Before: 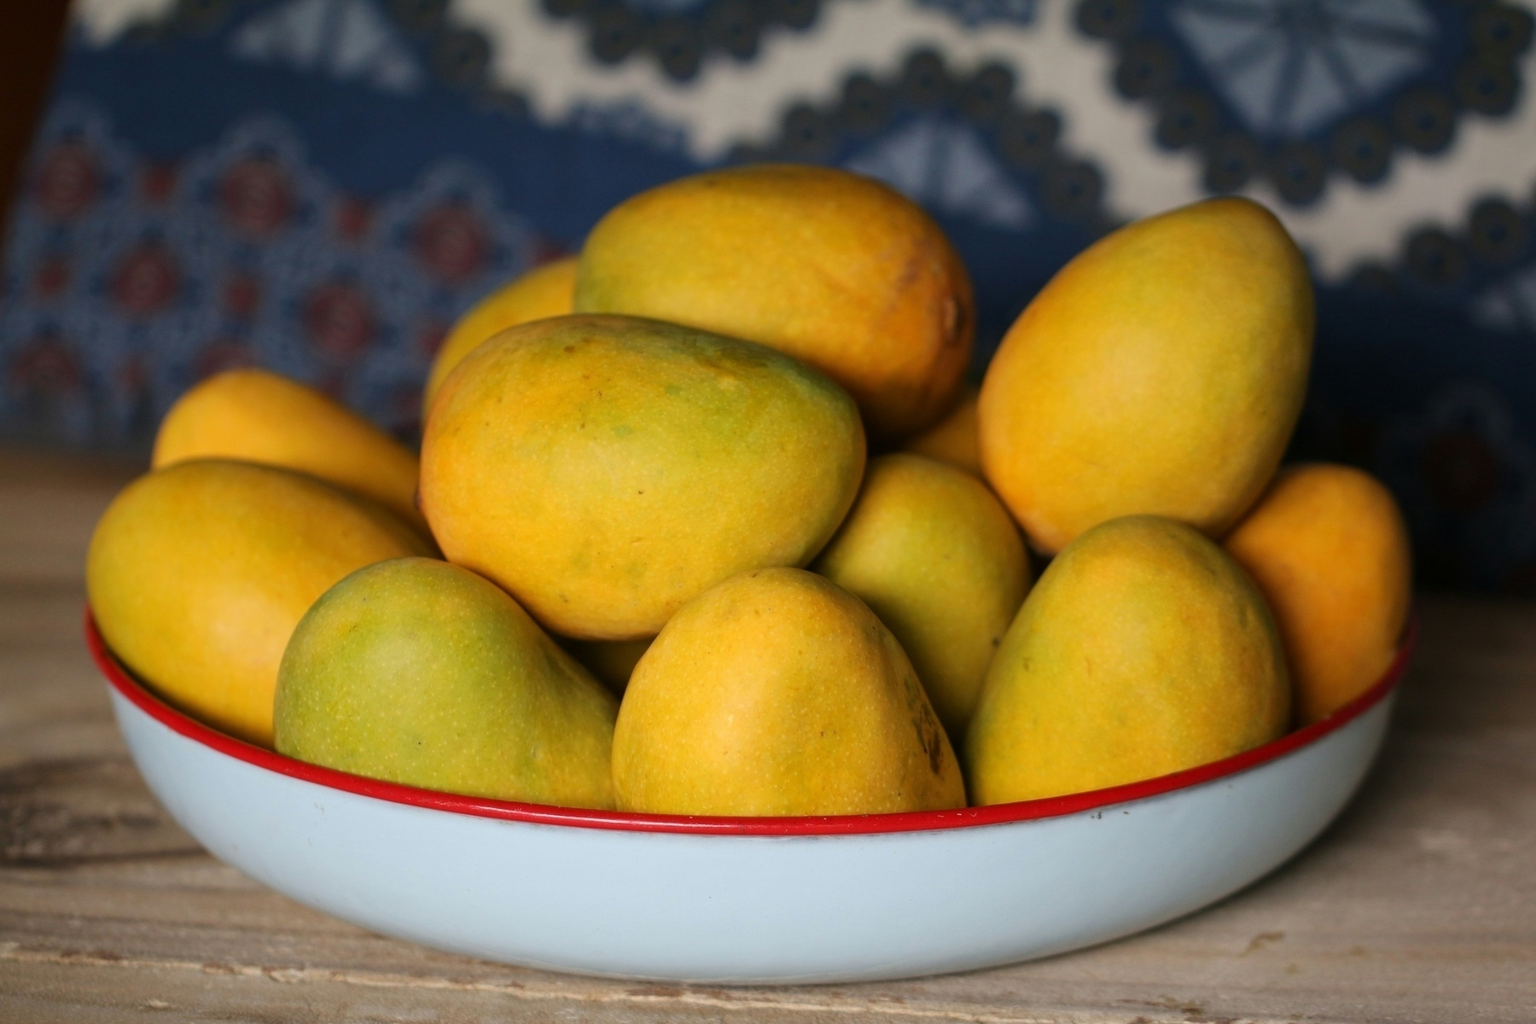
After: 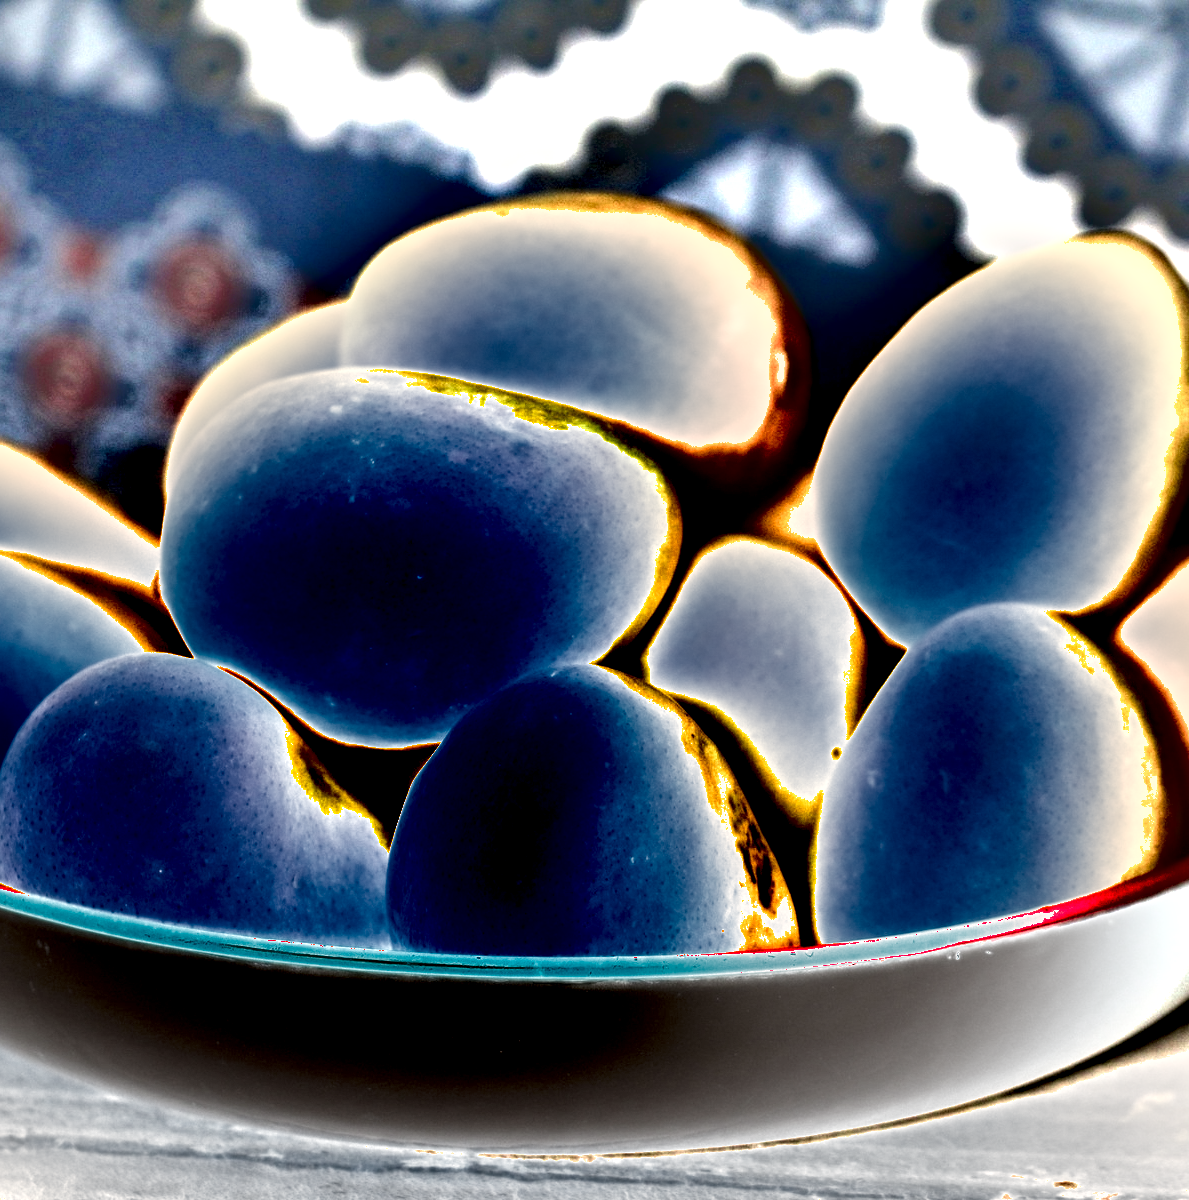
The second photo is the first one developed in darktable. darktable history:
exposure: black level correction 0, exposure 2.154 EV, compensate highlight preservation false
crop and rotate: left 18.436%, right 15.491%
color balance rgb: shadows lift › luminance -19.777%, global offset › chroma 0.054%, global offset › hue 253.18°, perceptual saturation grading › global saturation 25.009%, perceptual saturation grading › highlights -50.418%, perceptual saturation grading › shadows 31.1%, global vibrance 16.574%, saturation formula JzAzBz (2021)
shadows and highlights: shadows 59.36, soften with gaussian
contrast brightness saturation: saturation -0.174
tone equalizer: -8 EV -0.754 EV, -7 EV -0.683 EV, -6 EV -0.574 EV, -5 EV -0.396 EV, -3 EV 0.392 EV, -2 EV 0.6 EV, -1 EV 0.685 EV, +0 EV 0.767 EV, luminance estimator HSV value / RGB max
local contrast: highlights 103%, shadows 102%, detail 119%, midtone range 0.2
